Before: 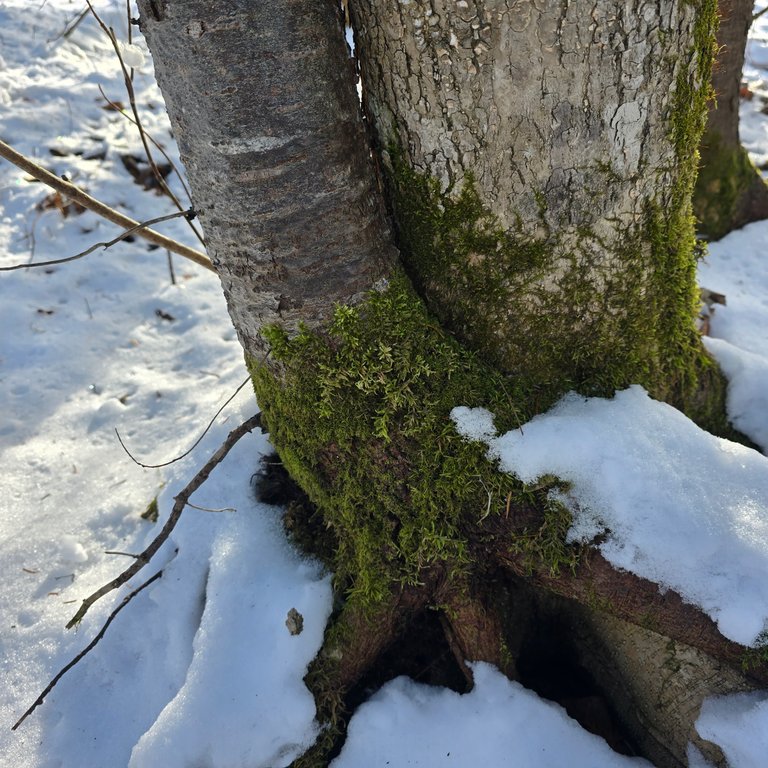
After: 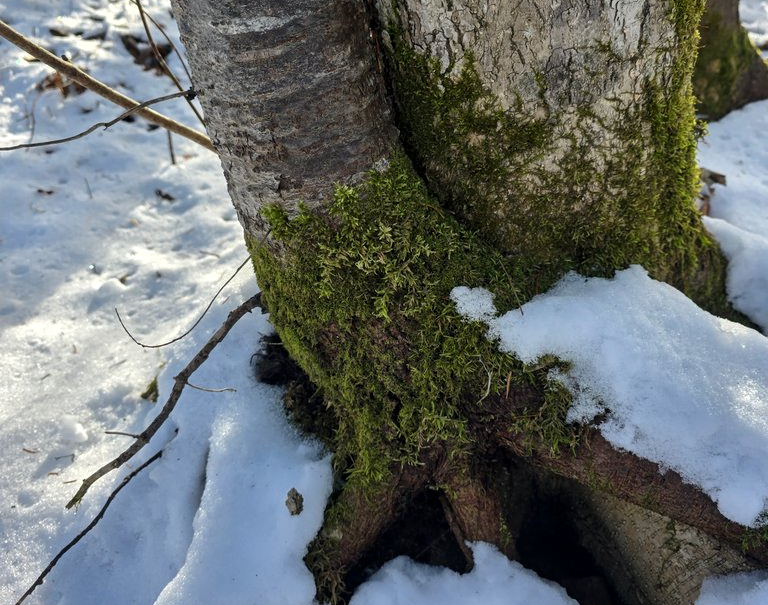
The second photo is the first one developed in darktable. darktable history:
levels: white 99.95%
crop and rotate: top 15.696%, bottom 5.413%
local contrast: on, module defaults
